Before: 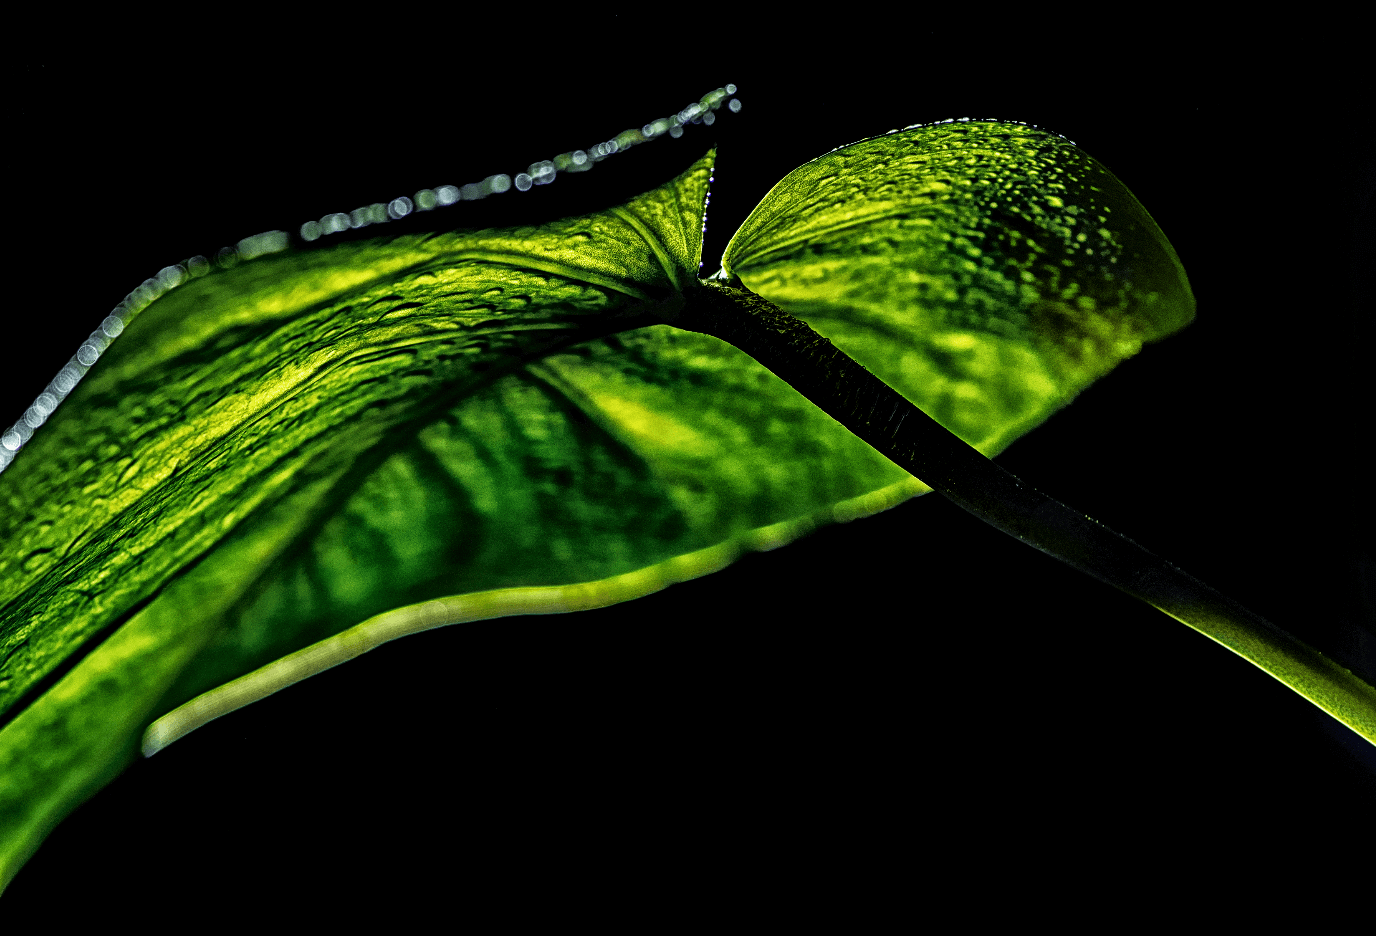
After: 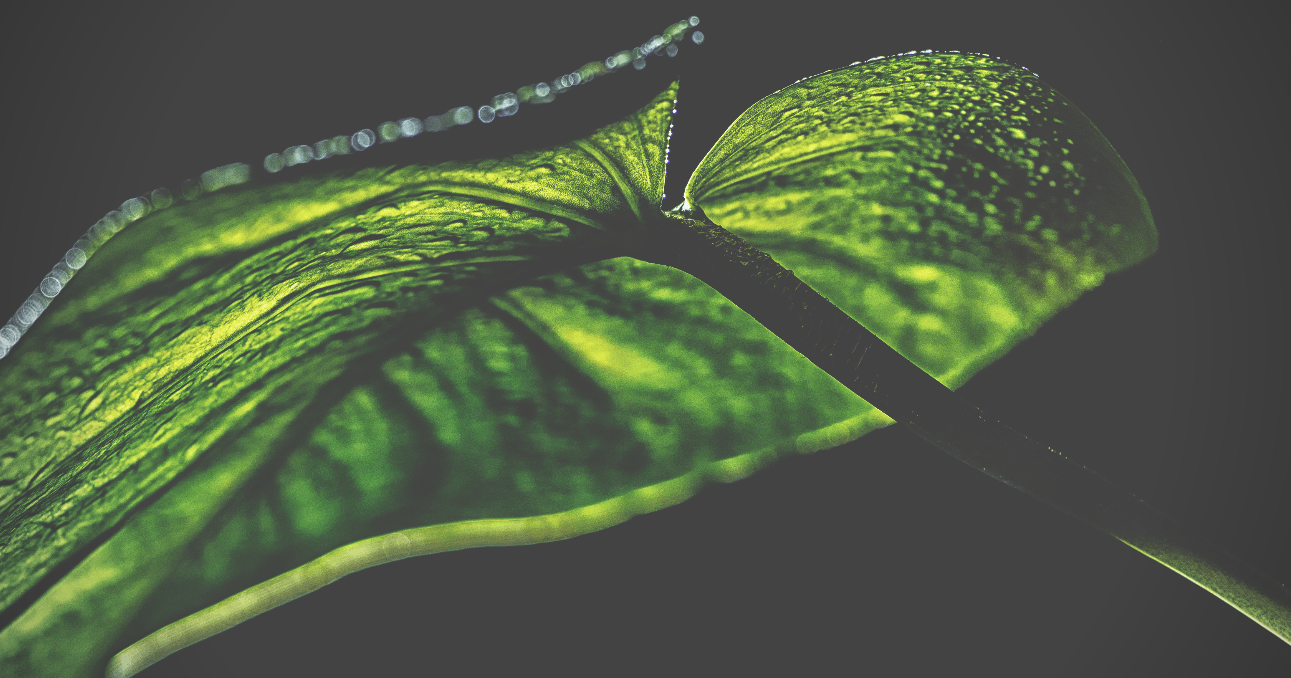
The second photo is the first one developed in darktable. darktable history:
crop: left 2.737%, top 7.287%, right 3.421%, bottom 20.179%
exposure: black level correction -0.062, exposure -0.05 EV, compensate highlight preservation false
vignetting: fall-off start 79.88%
